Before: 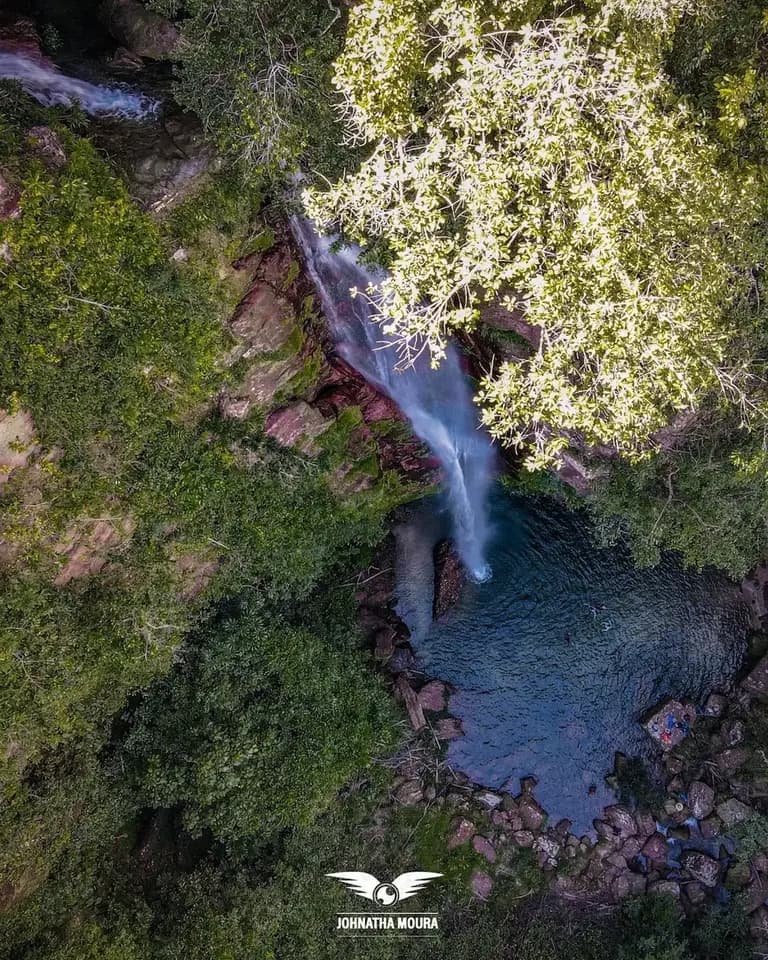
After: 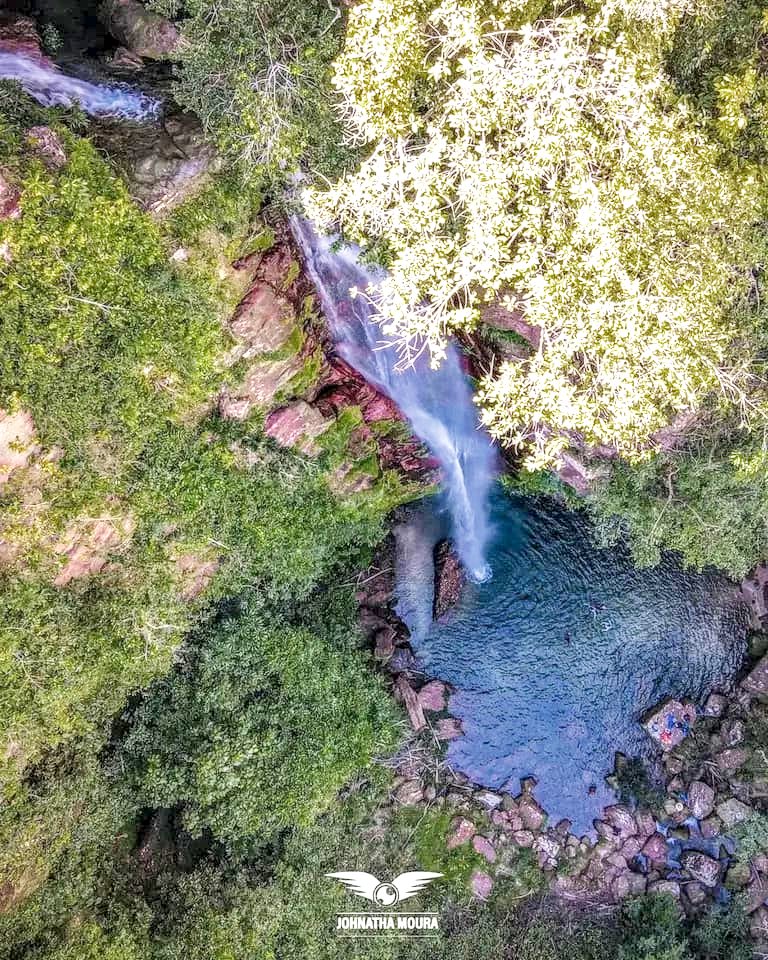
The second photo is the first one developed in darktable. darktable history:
local contrast: detail 144%
filmic rgb: middle gray luminance 4.29%, black relative exposure -13 EV, white relative exposure 5 EV, threshold 6 EV, target black luminance 0%, hardness 5.19, latitude 59.69%, contrast 0.767, highlights saturation mix 5%, shadows ↔ highlights balance 25.95%, add noise in highlights 0, color science v3 (2019), use custom middle-gray values true, iterations of high-quality reconstruction 0, contrast in highlights soft, enable highlight reconstruction true
